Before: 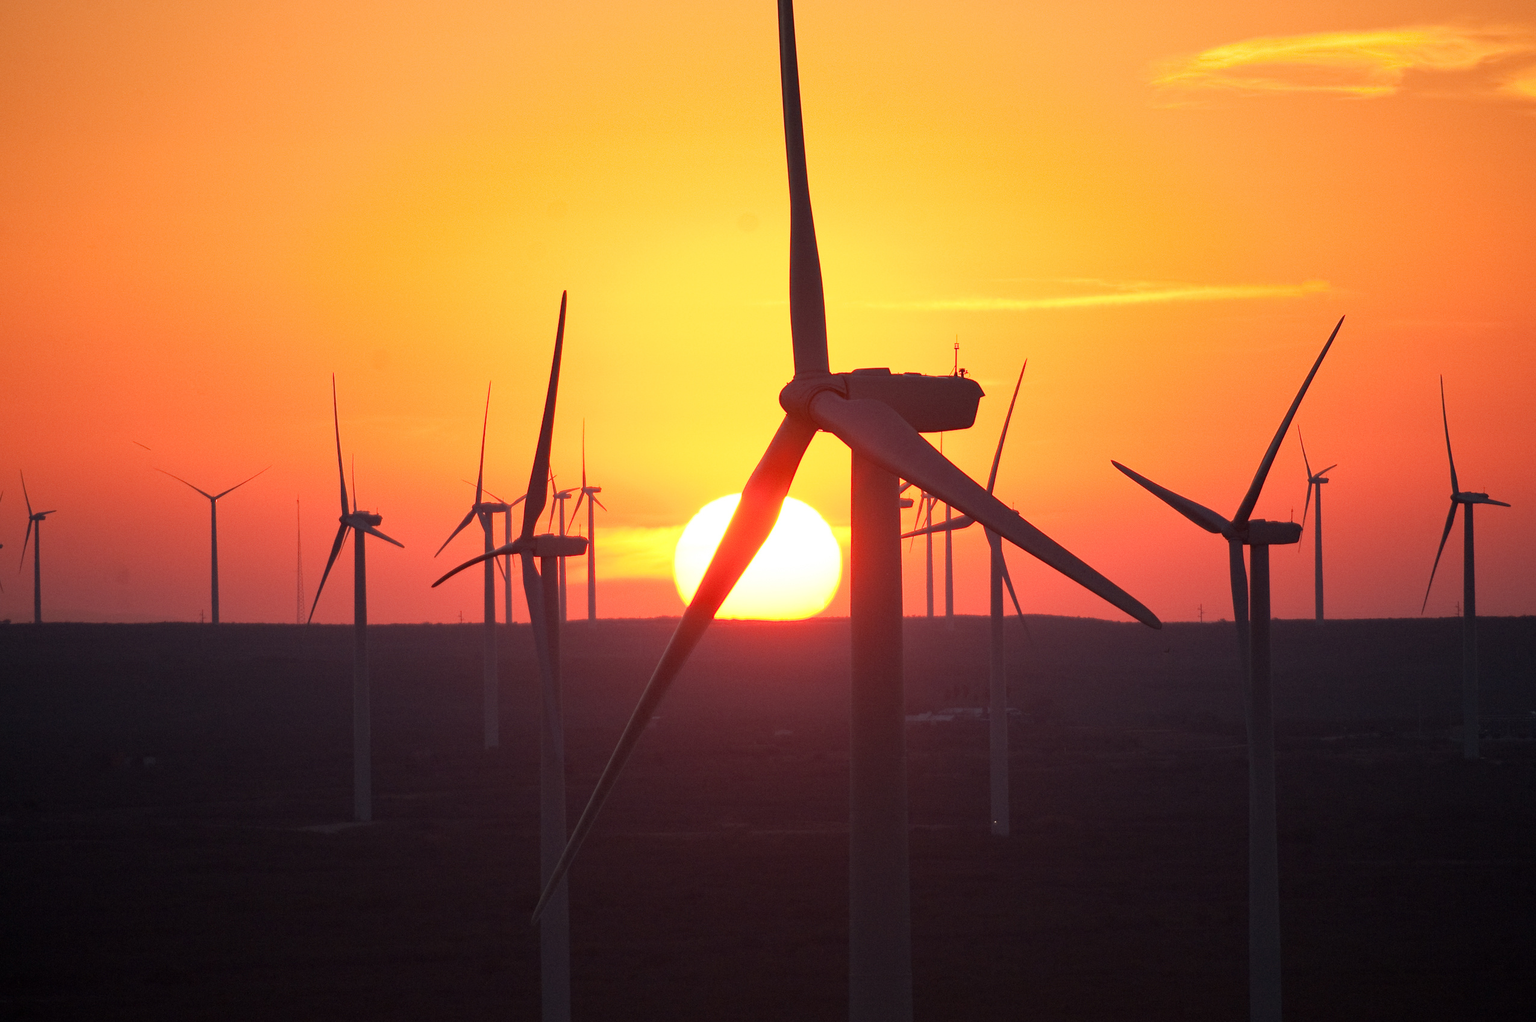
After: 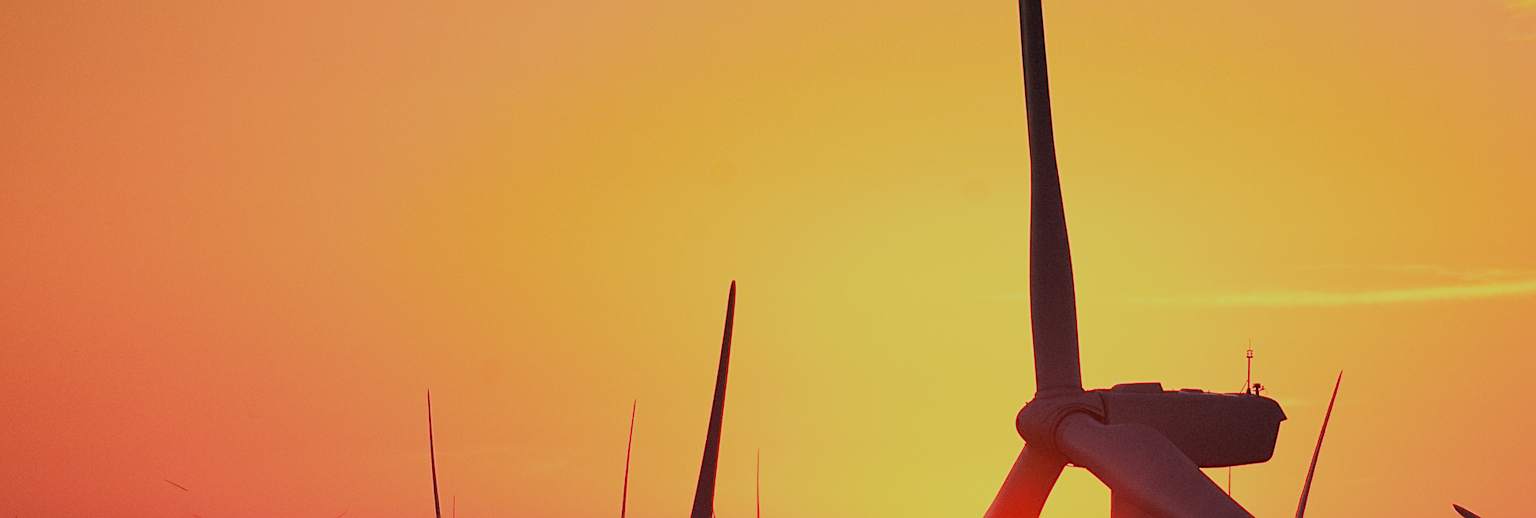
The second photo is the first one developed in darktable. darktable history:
sharpen: on, module defaults
crop: left 0.556%, top 7.639%, right 23.559%, bottom 53.875%
filmic rgb: black relative exposure -7.09 EV, white relative exposure 5.34 EV, hardness 3.02
